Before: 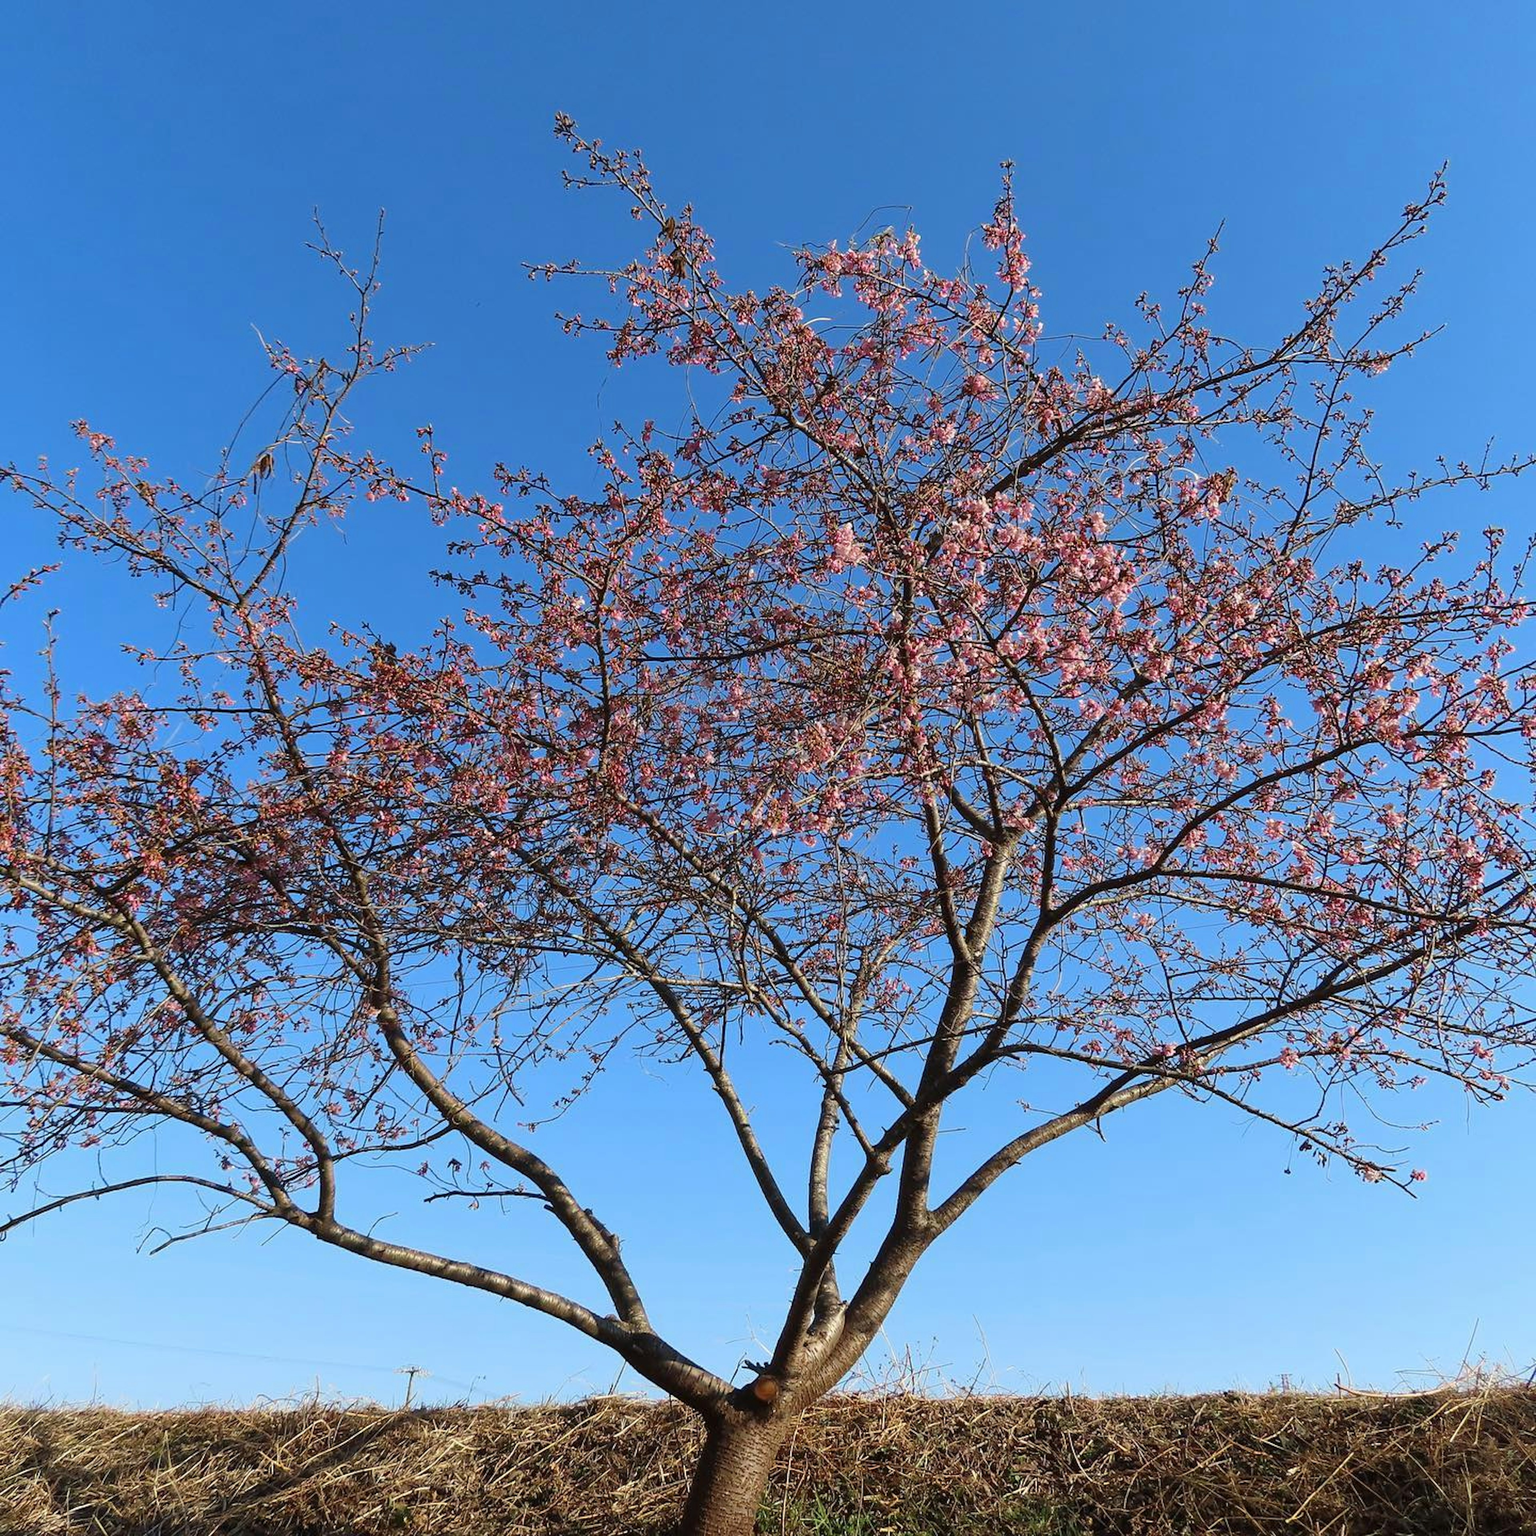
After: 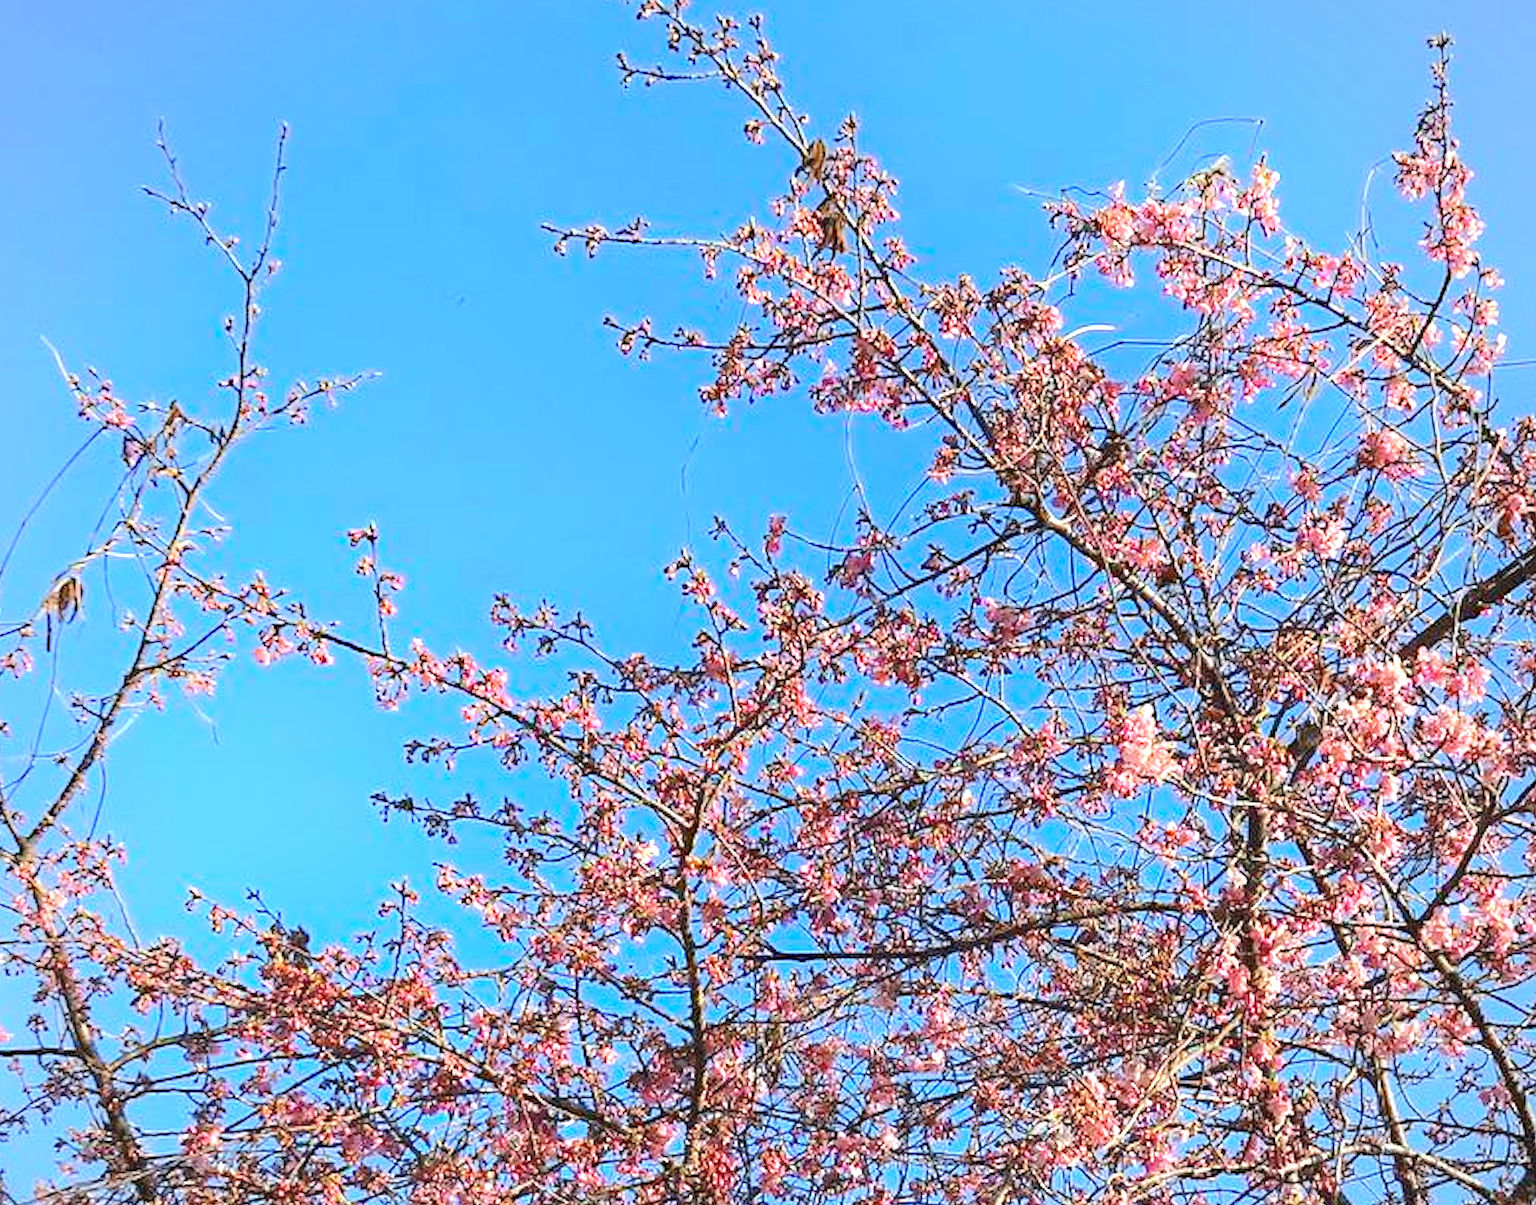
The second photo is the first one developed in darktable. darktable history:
crop: left 14.909%, top 9.268%, right 31.02%, bottom 48.299%
vignetting: fall-off radius 94.7%
shadows and highlights: highlights 69.98, soften with gaussian
contrast brightness saturation: brightness 0.09, saturation 0.195
haze removal: compatibility mode true, adaptive false
exposure: black level correction 0, exposure 0.948 EV, compensate highlight preservation false
